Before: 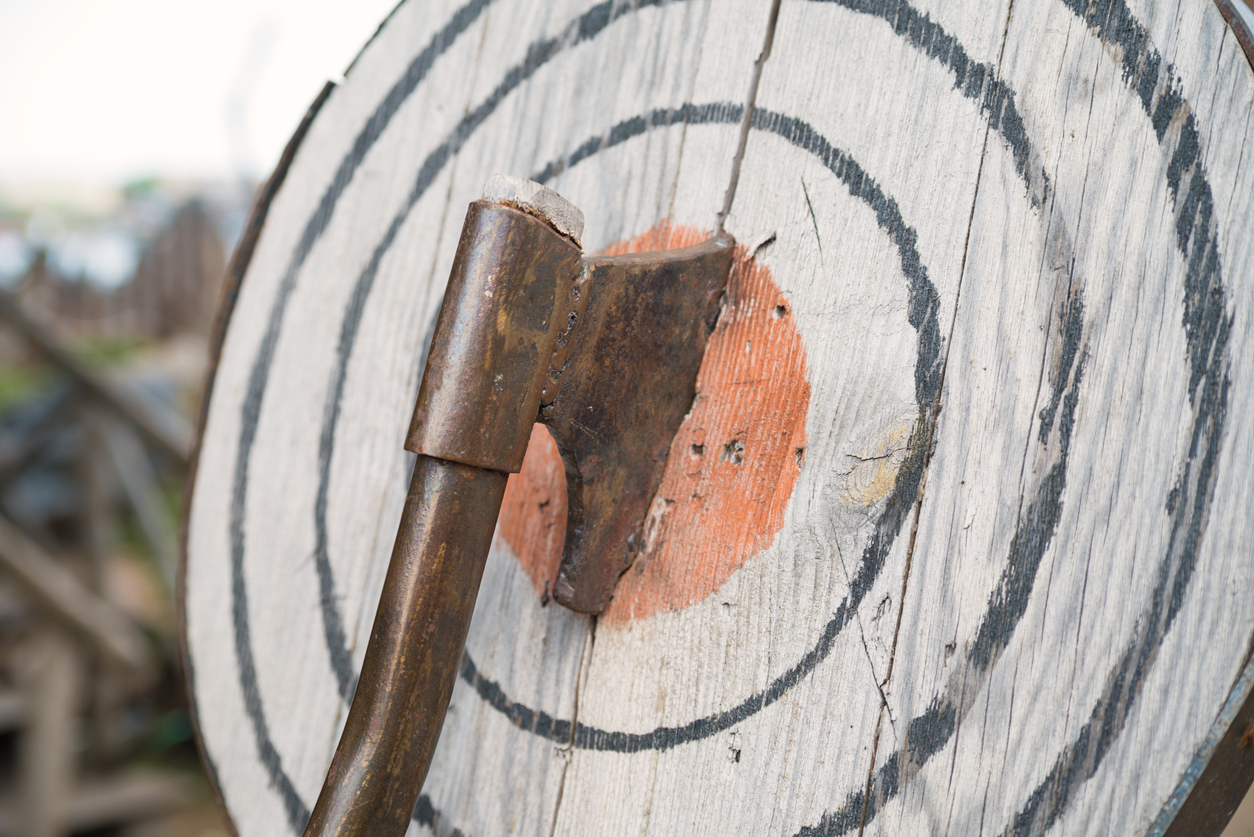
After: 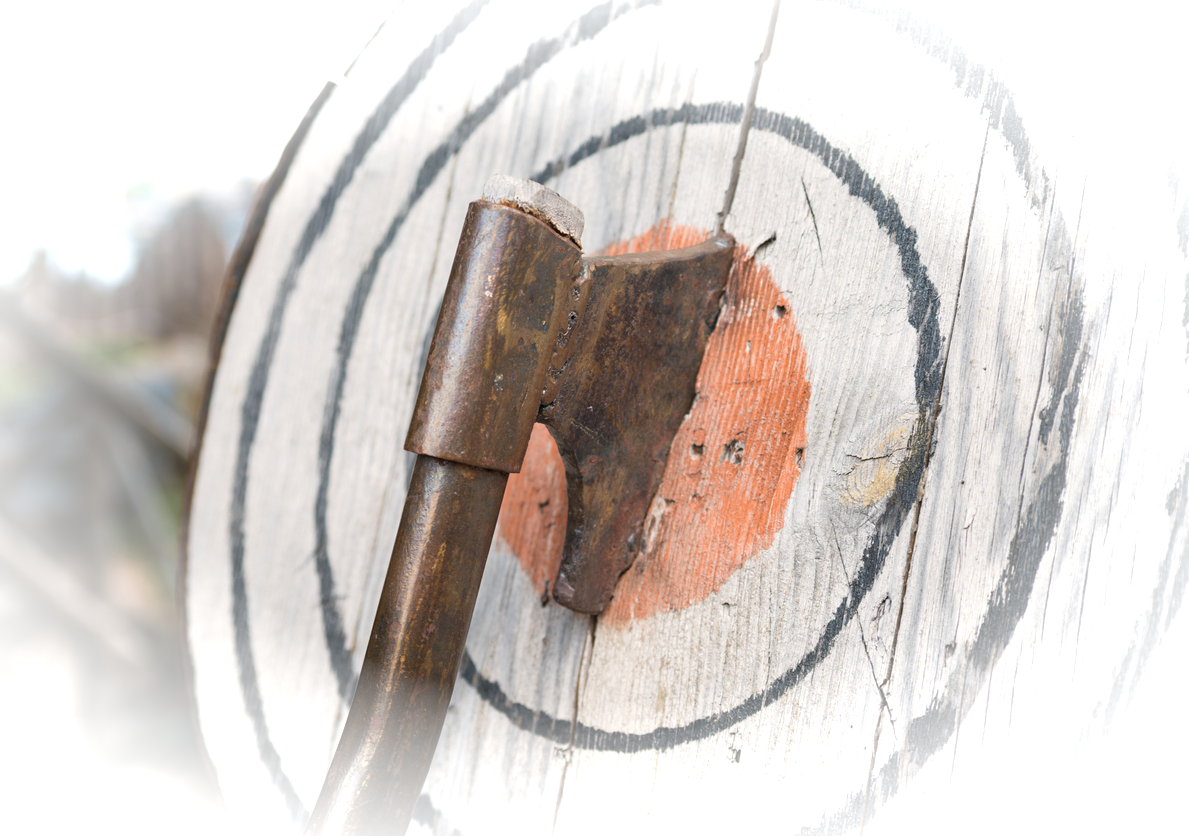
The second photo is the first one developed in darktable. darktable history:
vignetting: fall-off start 70.99%, brightness 0.995, saturation -0.494, width/height ratio 1.333
exposure: exposure 0.151 EV, compensate exposure bias true, compensate highlight preservation false
crop and rotate: left 0%, right 5.176%
